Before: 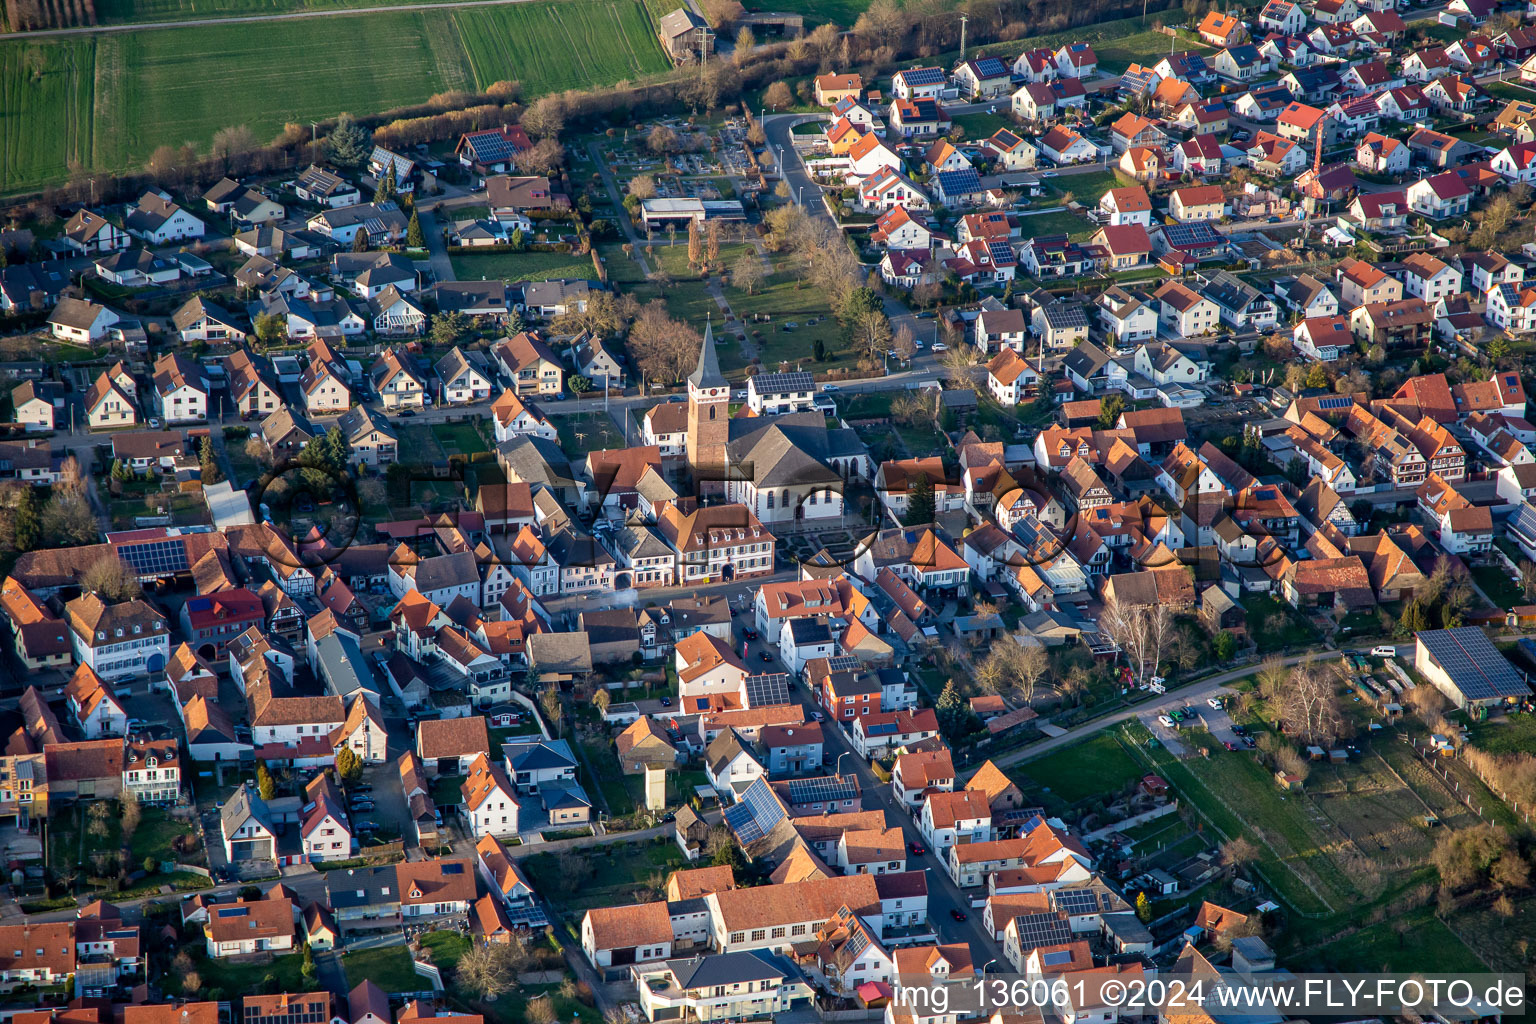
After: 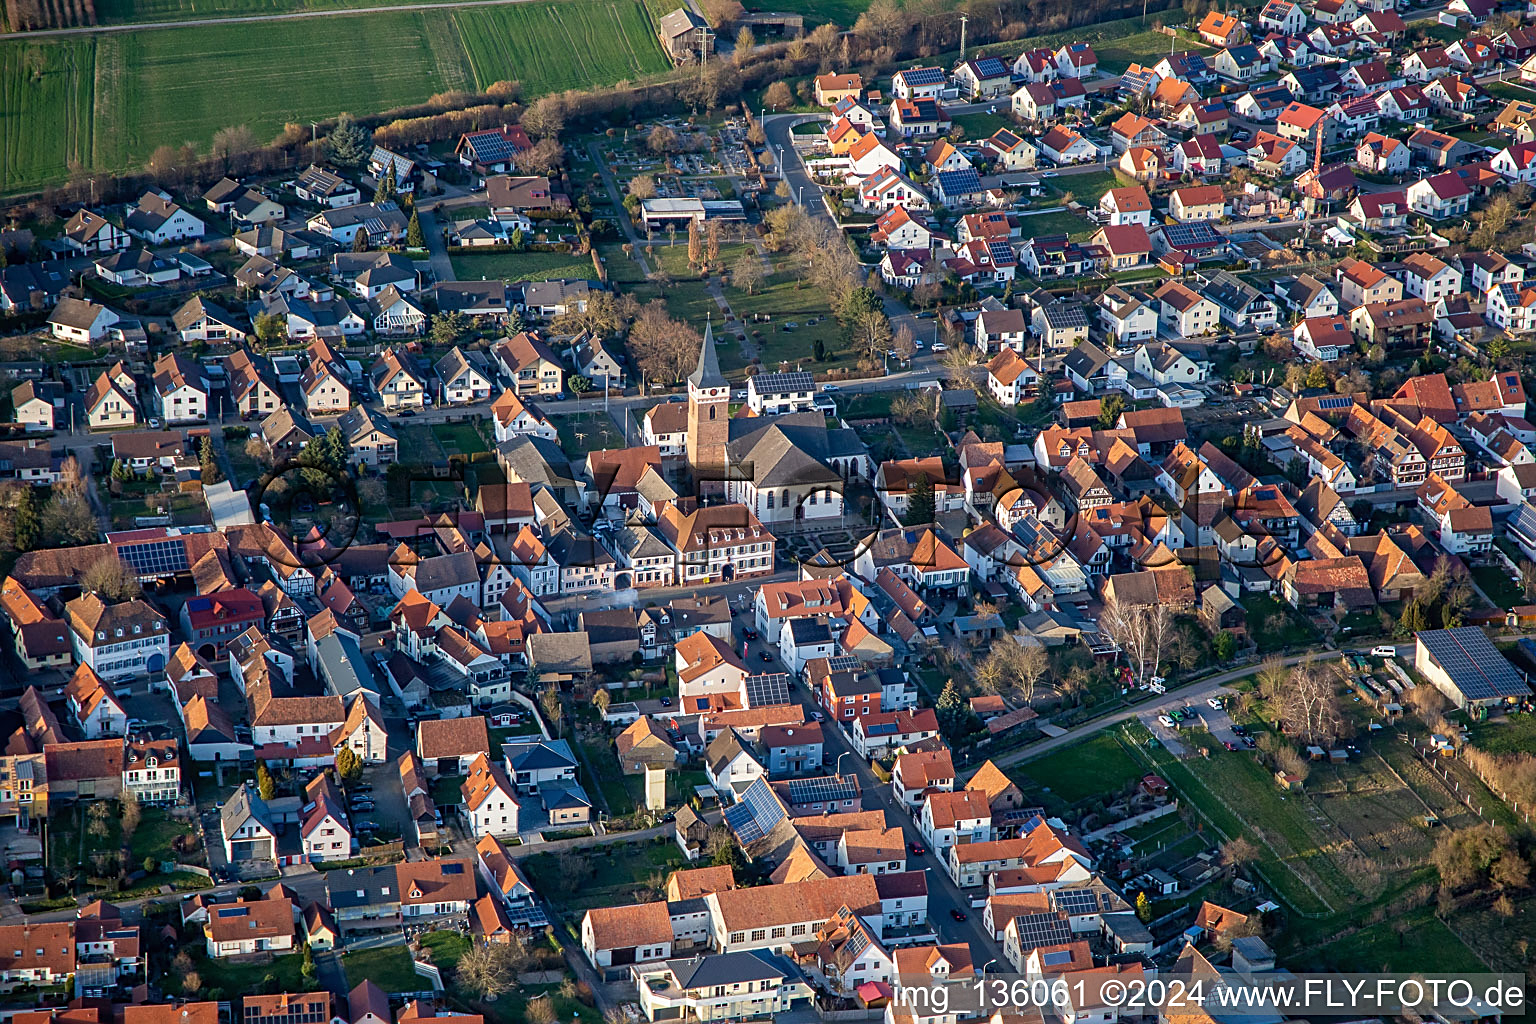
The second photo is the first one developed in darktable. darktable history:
contrast equalizer: y [[0.5, 0.5, 0.478, 0.5, 0.5, 0.5], [0.5 ×6], [0.5 ×6], [0 ×6], [0 ×6]]
sharpen: on, module defaults
